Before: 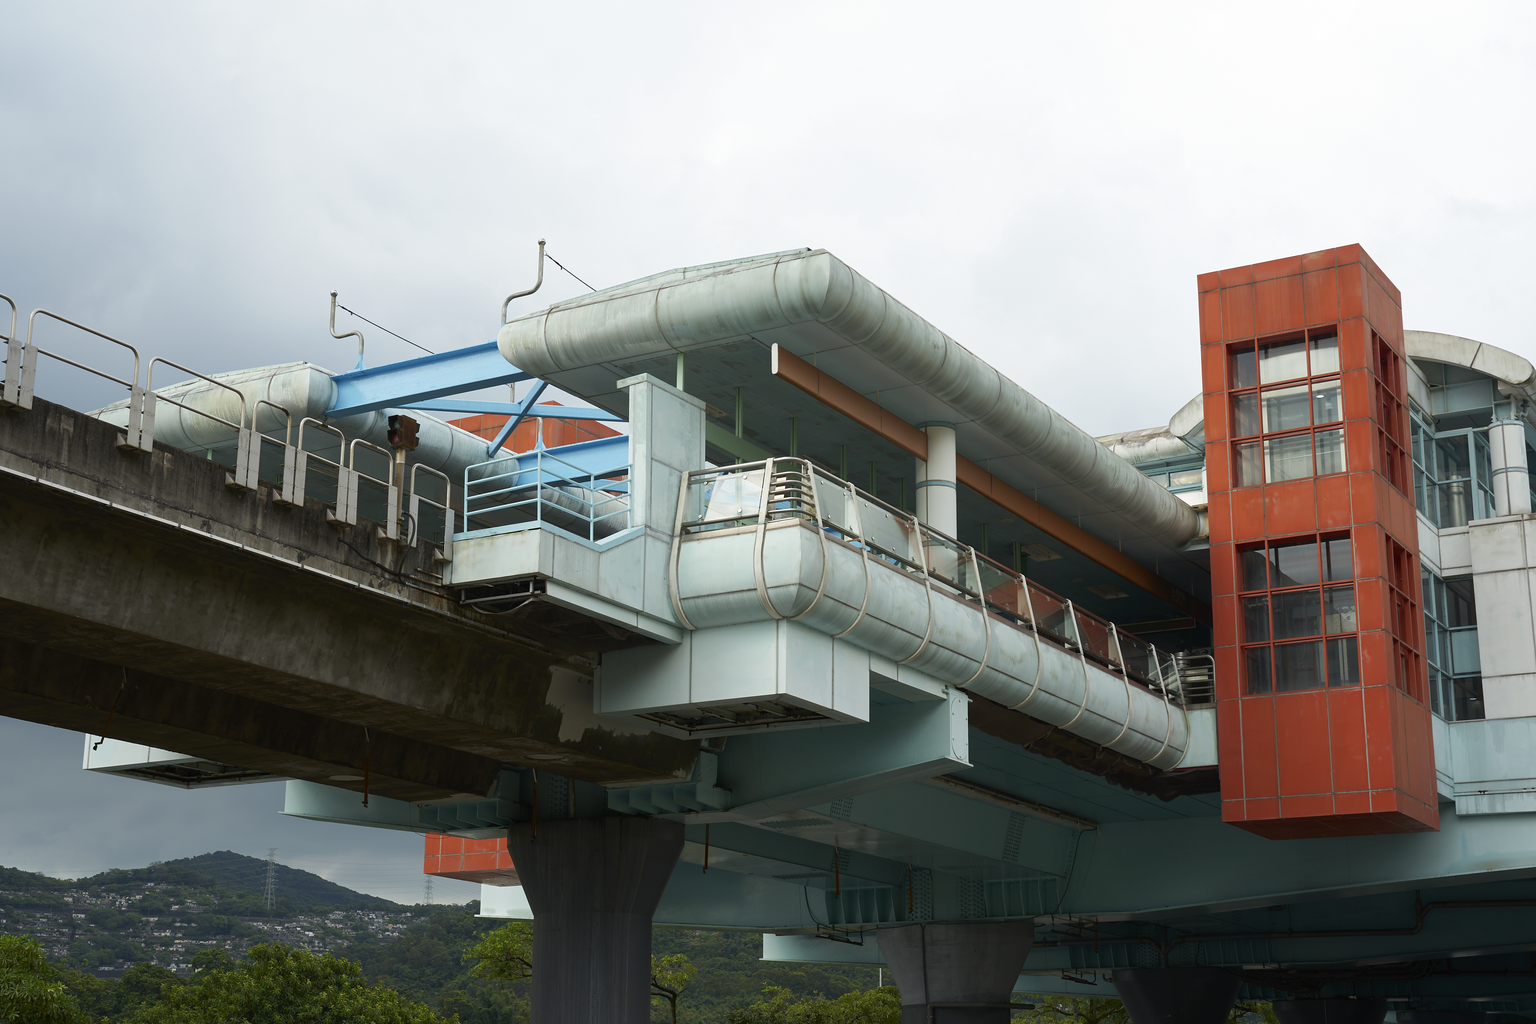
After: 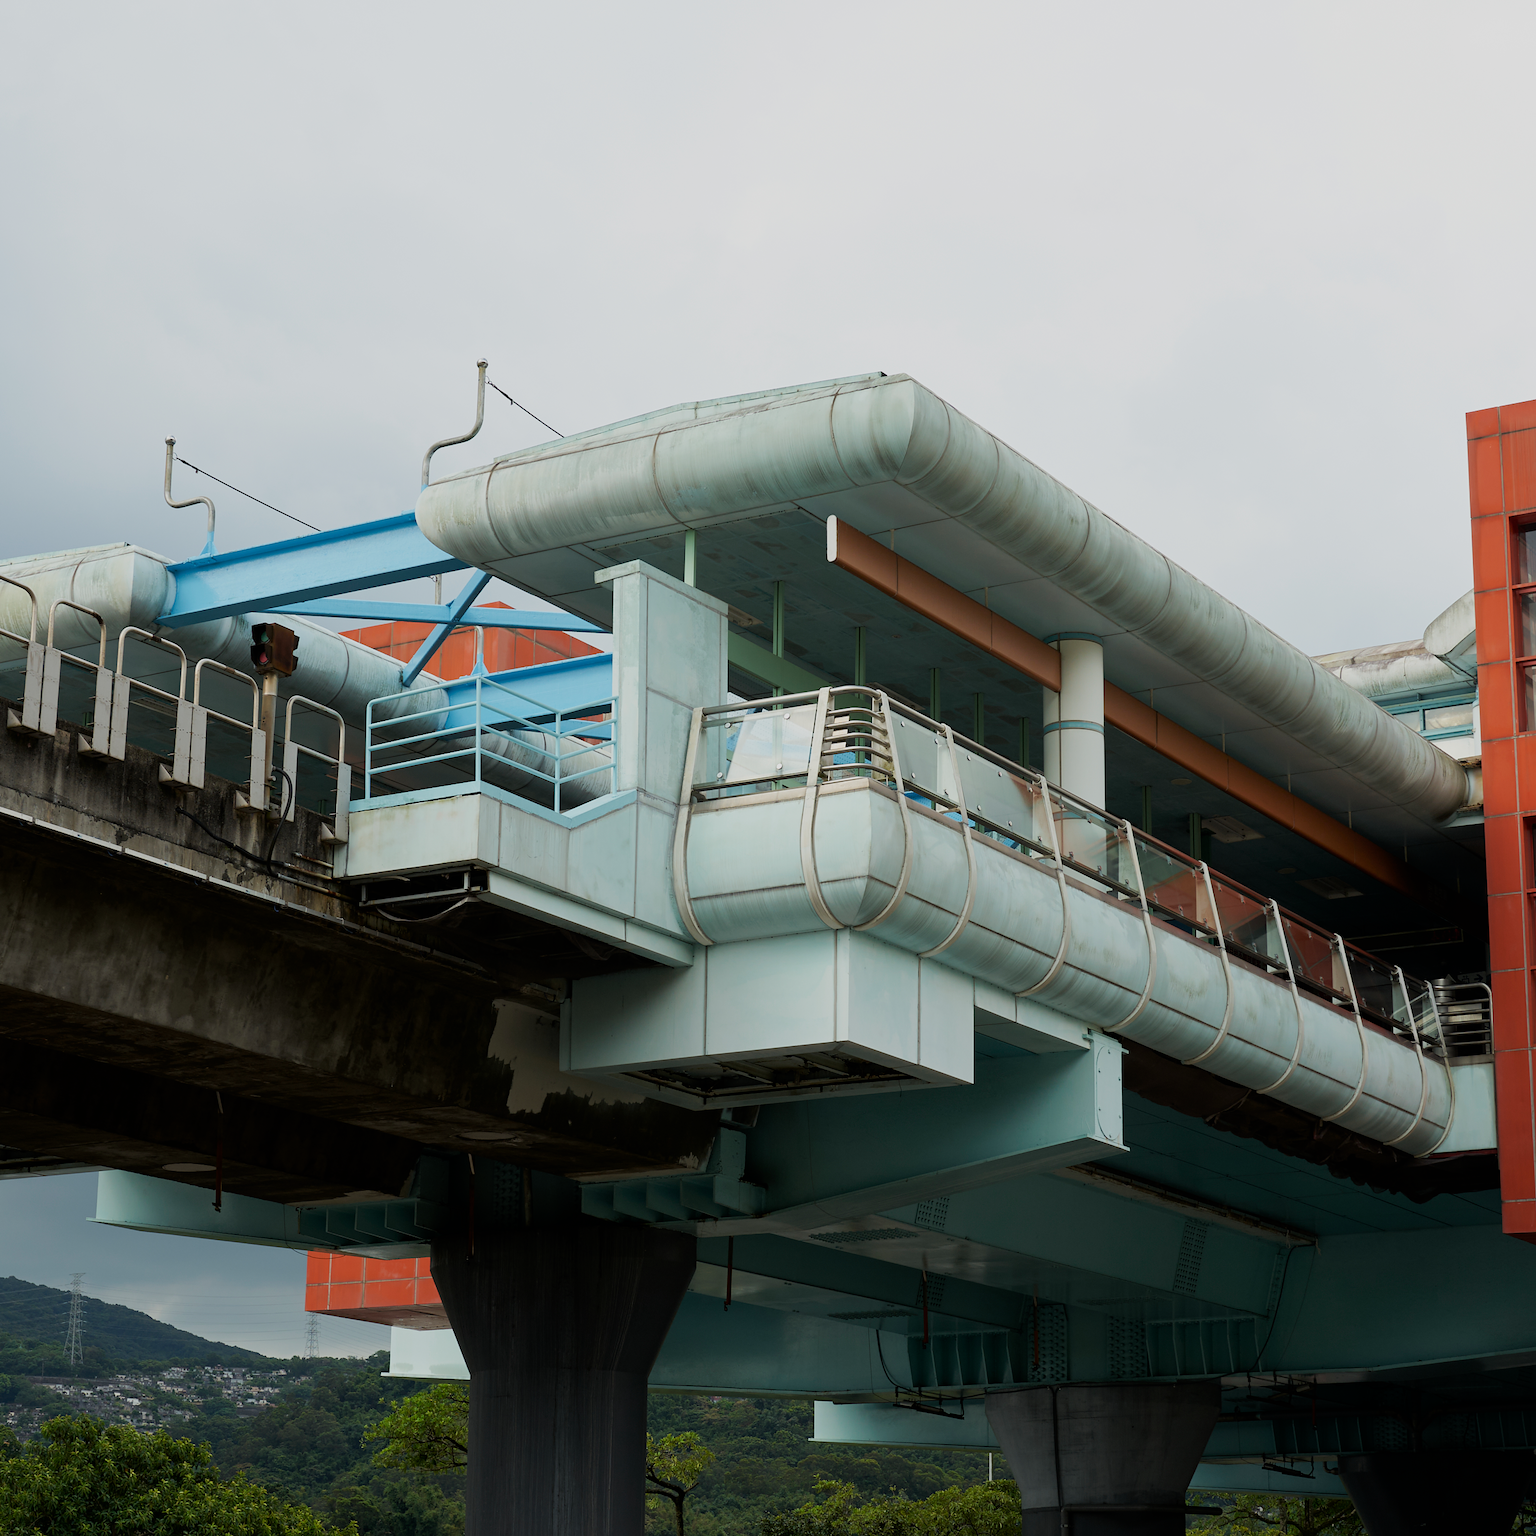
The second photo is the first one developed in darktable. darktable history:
crop and rotate: left 14.385%, right 18.948%
filmic rgb: white relative exposure 3.9 EV, hardness 4.26
